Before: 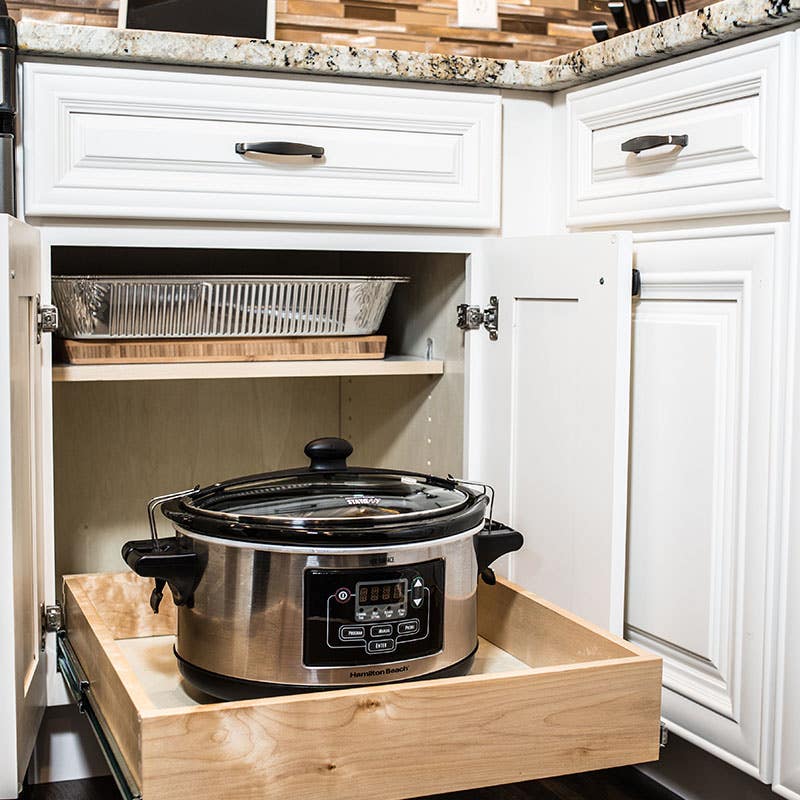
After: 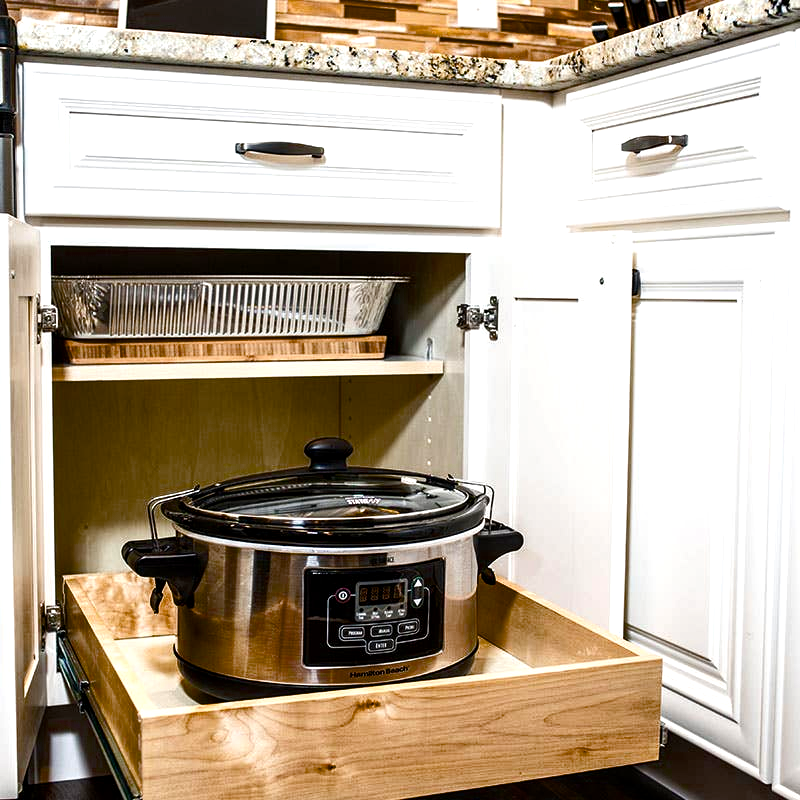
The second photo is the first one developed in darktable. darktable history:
color balance rgb: linear chroma grading › global chroma 9.146%, perceptual saturation grading › global saturation 23.248%, perceptual saturation grading › highlights -24.397%, perceptual saturation grading › mid-tones 24.081%, perceptual saturation grading › shadows 39.275%, perceptual brilliance grading › highlights 14.425%, perceptual brilliance grading › mid-tones -5.275%, perceptual brilliance grading › shadows -27.332%, saturation formula JzAzBz (2021)
local contrast: highlights 106%, shadows 99%, detail 119%, midtone range 0.2
